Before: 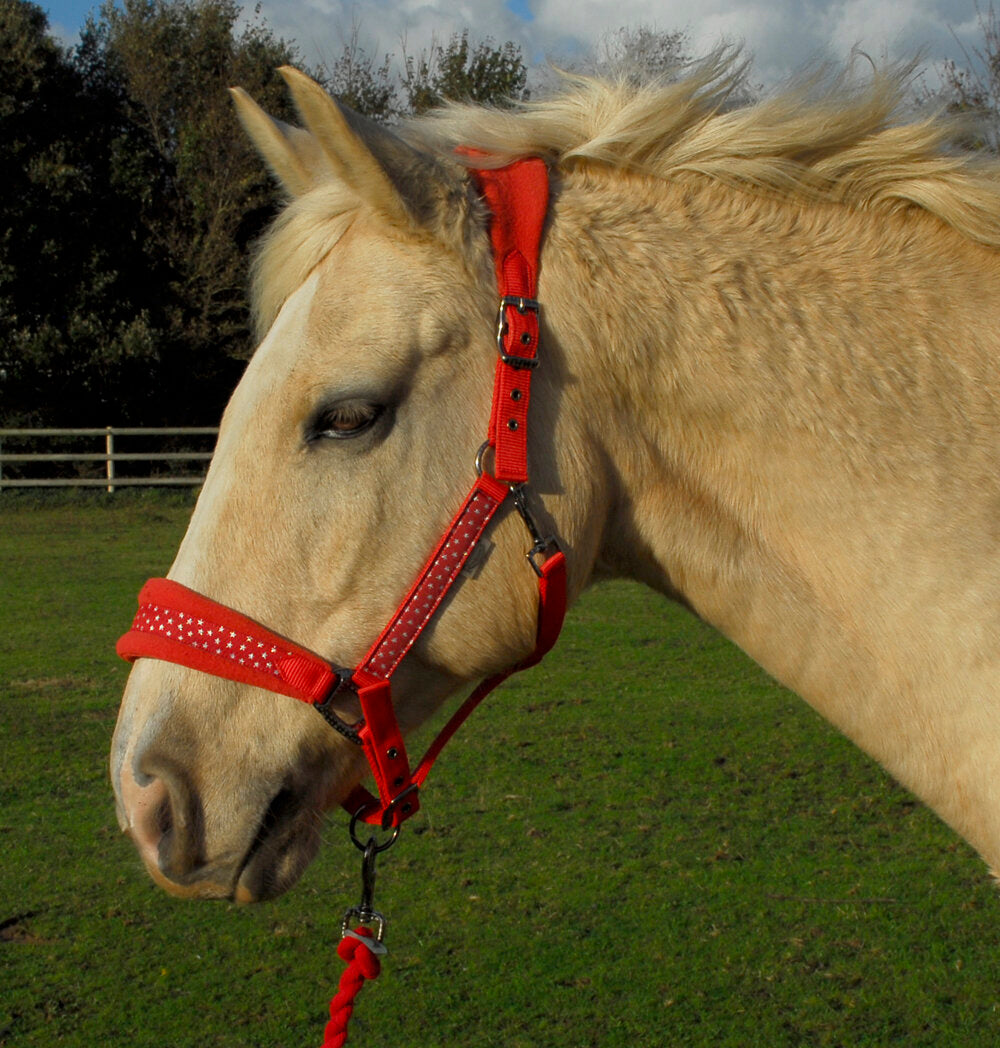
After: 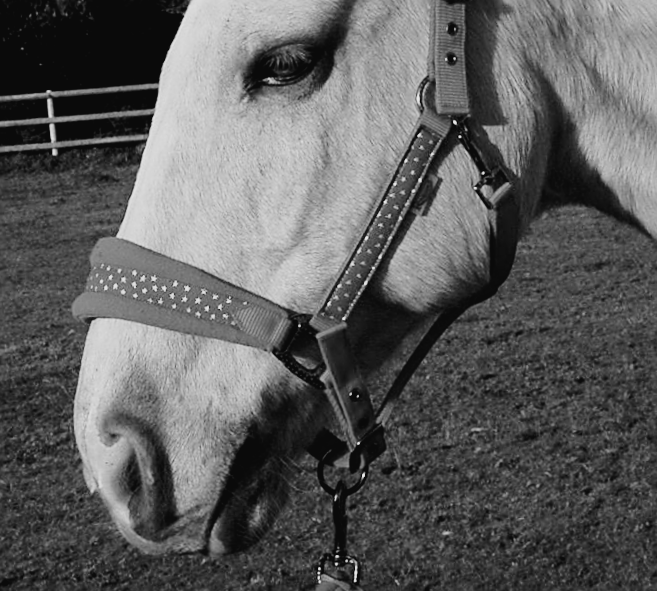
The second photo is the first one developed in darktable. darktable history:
exposure: exposure 0.29 EV, compensate highlight preservation false
monochrome: on, module defaults
crop and rotate: angle -0.82°, left 3.85%, top 31.828%, right 27.992%
tone curve: curves: ch0 [(0, 0.026) (0.058, 0.049) (0.246, 0.214) (0.437, 0.498) (0.55, 0.644) (0.657, 0.767) (0.822, 0.9) (1, 0.961)]; ch1 [(0, 0) (0.346, 0.307) (0.408, 0.369) (0.453, 0.457) (0.476, 0.489) (0.502, 0.493) (0.521, 0.515) (0.537, 0.531) (0.612, 0.641) (0.676, 0.728) (1, 1)]; ch2 [(0, 0) (0.346, 0.34) (0.434, 0.46) (0.485, 0.494) (0.5, 0.494) (0.511, 0.504) (0.537, 0.551) (0.579, 0.599) (0.625, 0.686) (1, 1)], color space Lab, independent channels, preserve colors none
filmic rgb: black relative exposure -7.32 EV, white relative exposure 5.09 EV, hardness 3.2
sharpen: on, module defaults
rotate and perspective: rotation -5°, crop left 0.05, crop right 0.952, crop top 0.11, crop bottom 0.89
